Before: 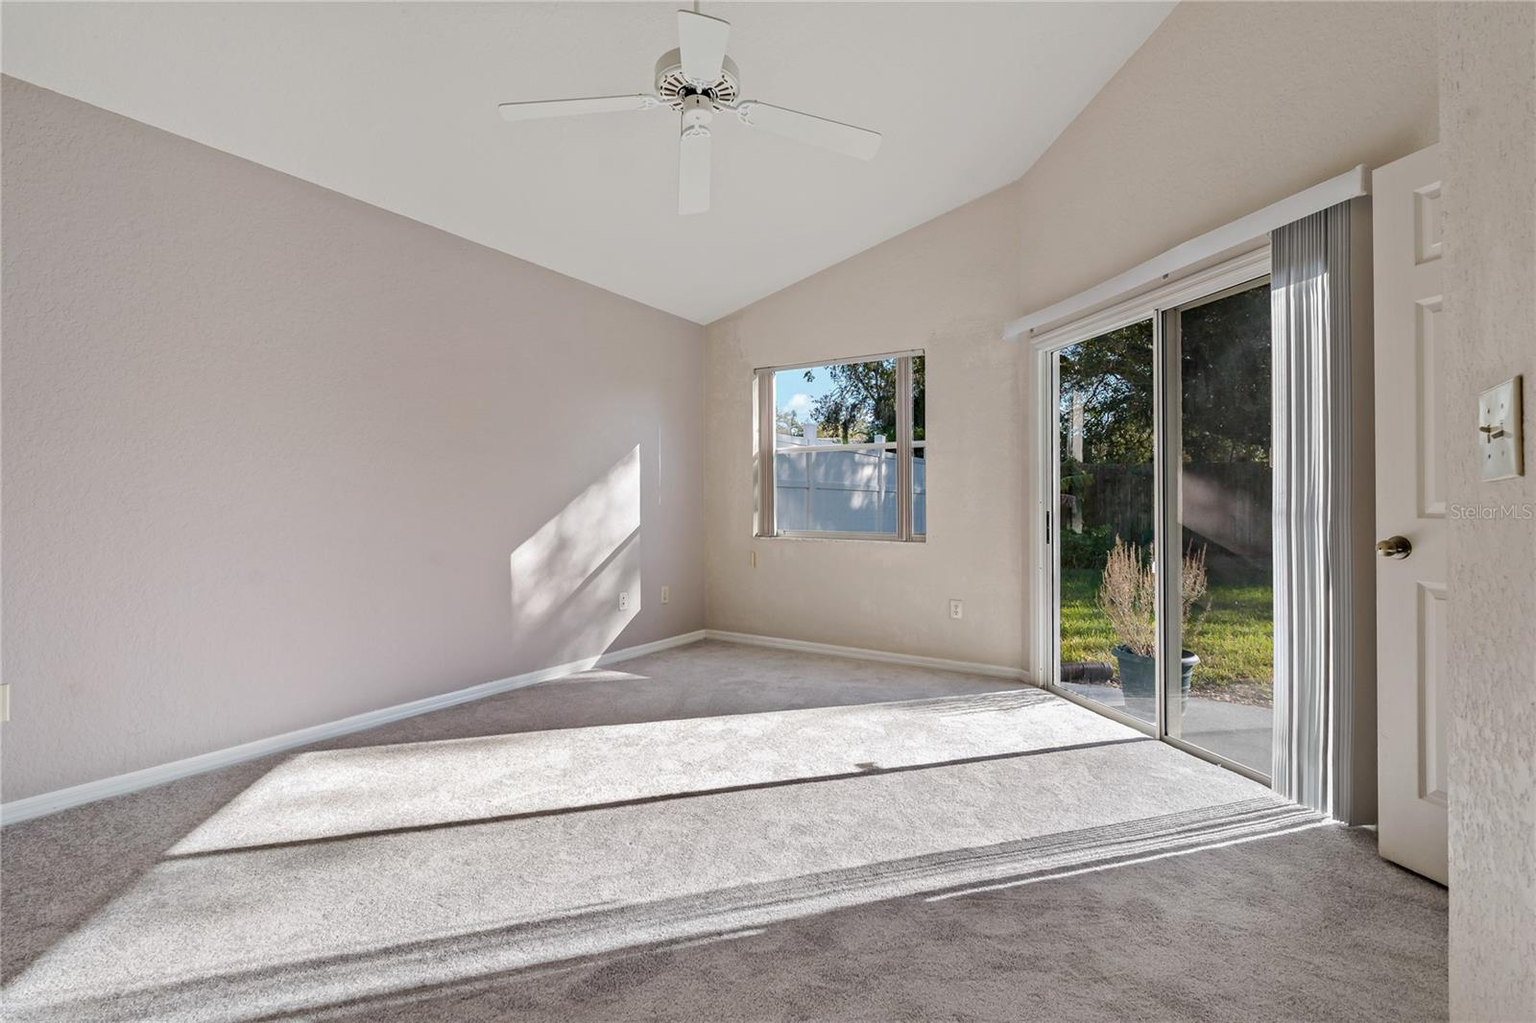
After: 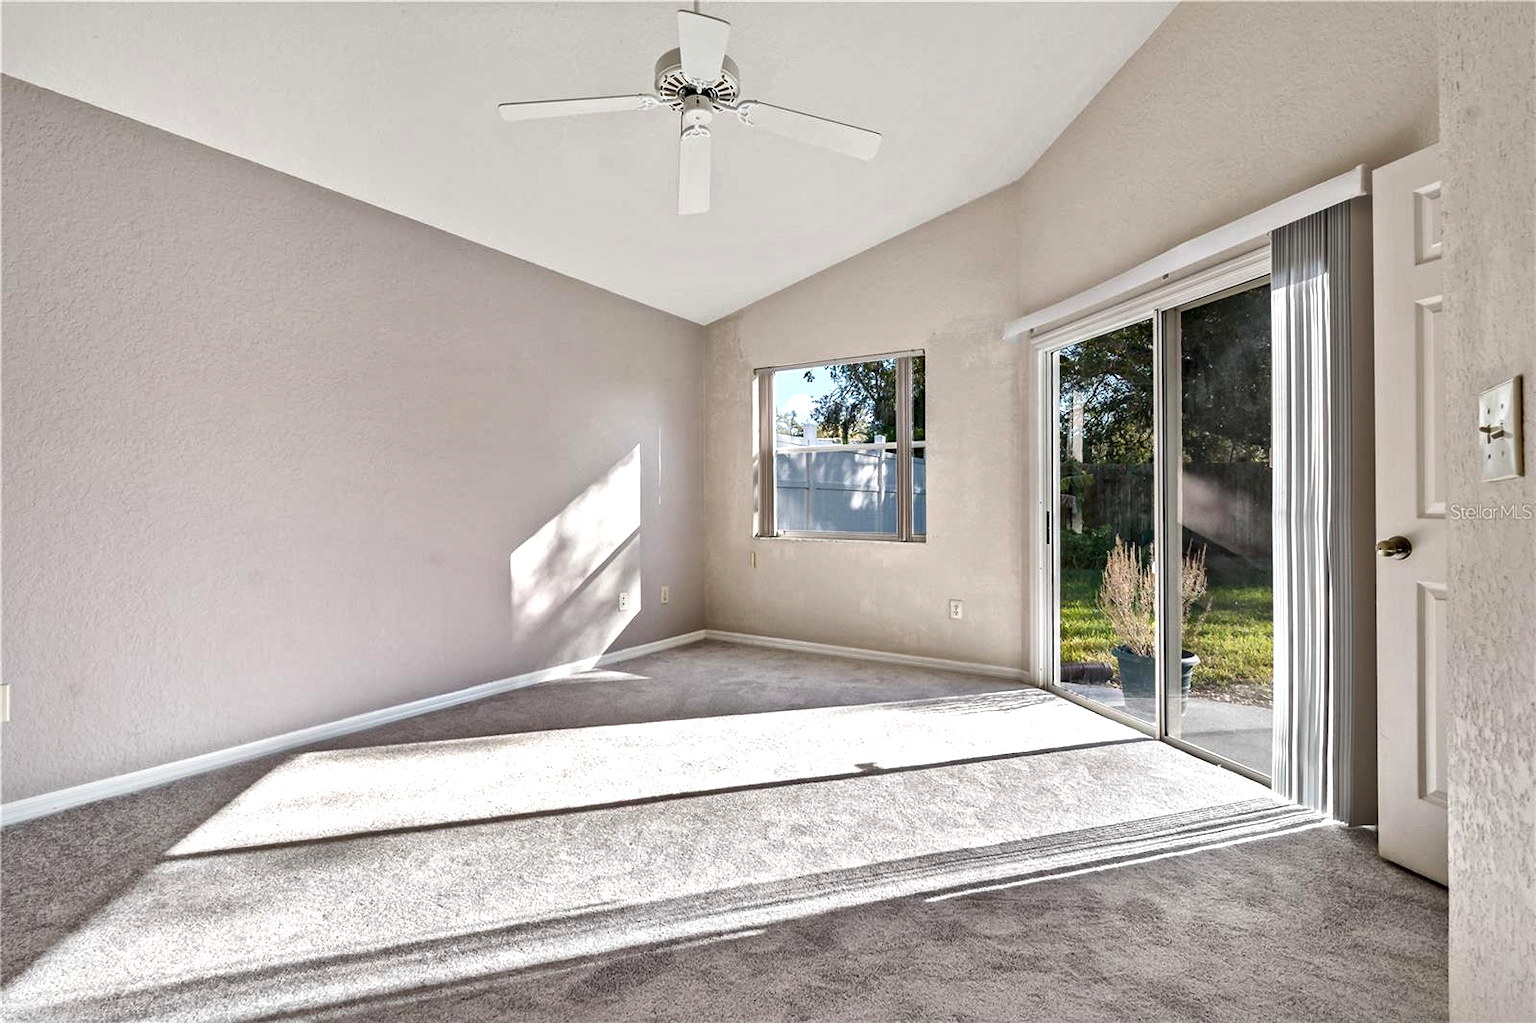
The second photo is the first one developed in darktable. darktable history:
exposure: exposure 0.376 EV, compensate exposure bias true, compensate highlight preservation false
local contrast: mode bilateral grid, contrast 20, coarseness 49, detail 173%, midtone range 0.2
shadows and highlights: shadows 36.43, highlights -27.74, soften with gaussian
